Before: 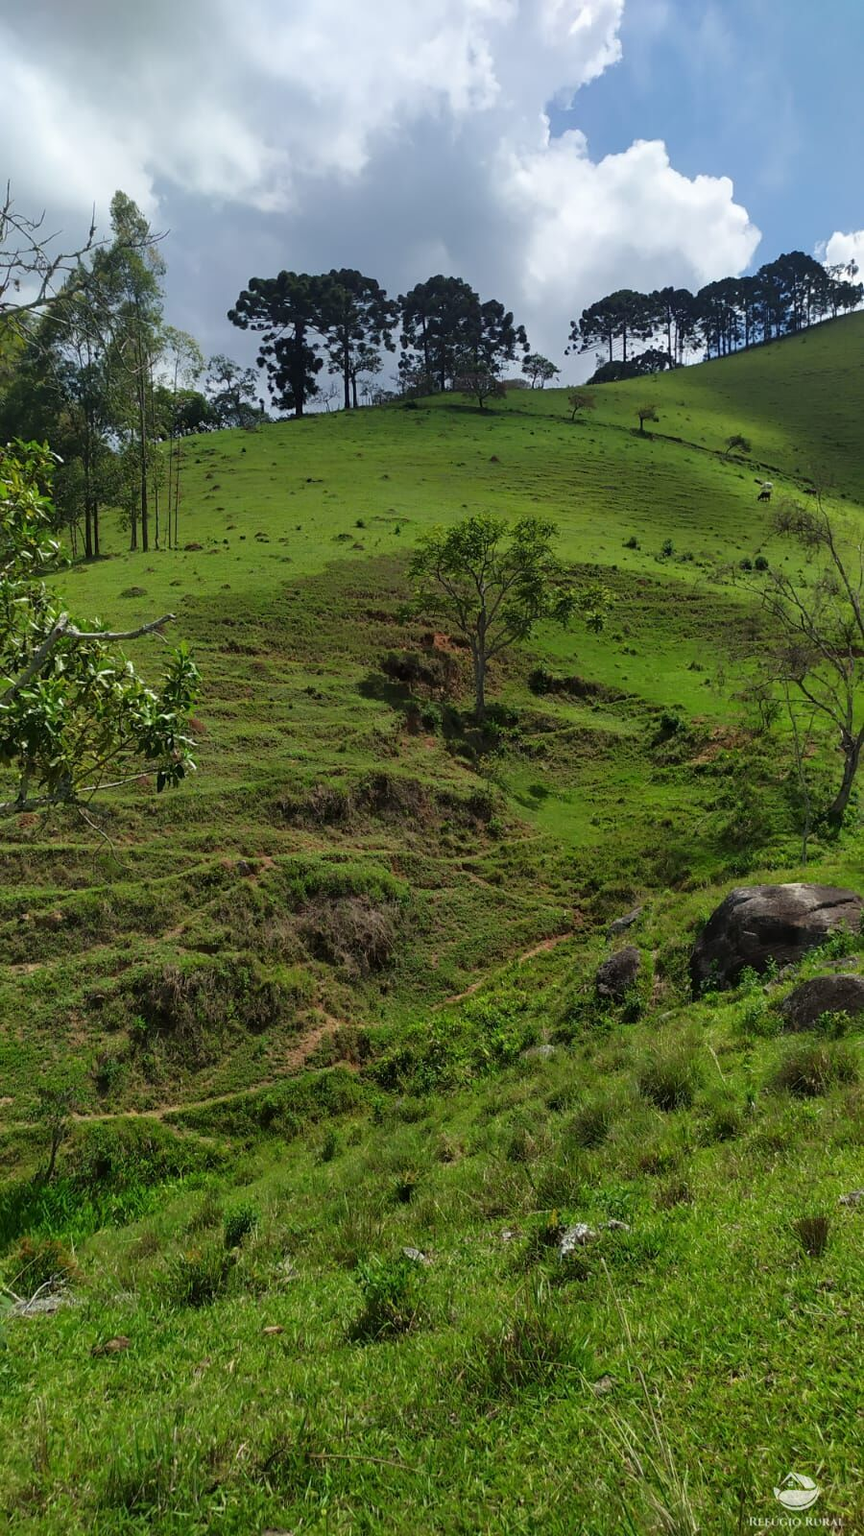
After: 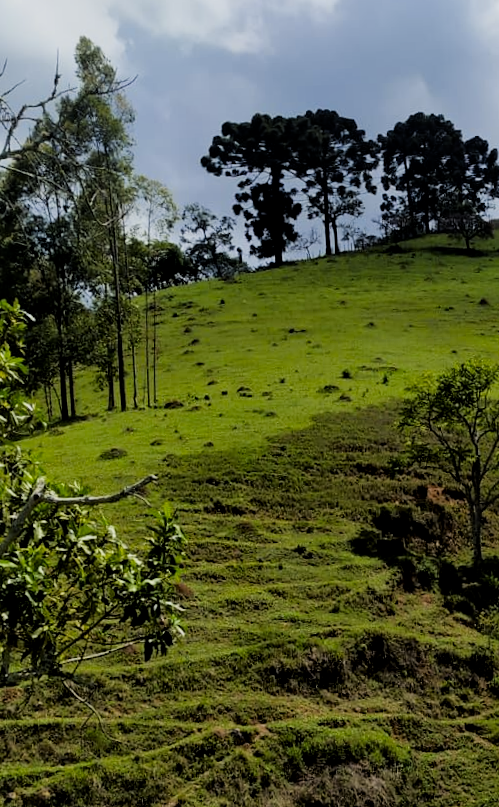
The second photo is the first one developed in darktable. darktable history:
rotate and perspective: rotation -2°, crop left 0.022, crop right 0.978, crop top 0.049, crop bottom 0.951
filmic rgb: black relative exposure -5 EV, hardness 2.88, contrast 1.2, highlights saturation mix -30%
color contrast: green-magenta contrast 0.85, blue-yellow contrast 1.25, unbound 0
crop and rotate: left 3.047%, top 7.509%, right 42.236%, bottom 37.598%
white balance: emerald 1
local contrast: mode bilateral grid, contrast 20, coarseness 50, detail 120%, midtone range 0.2
